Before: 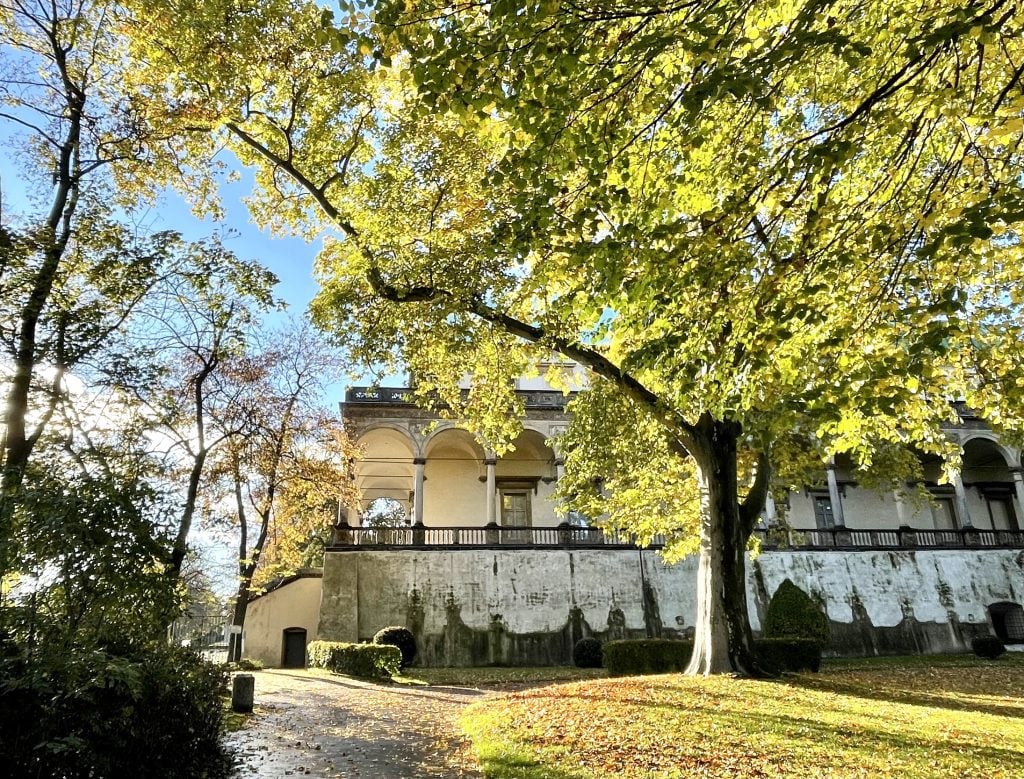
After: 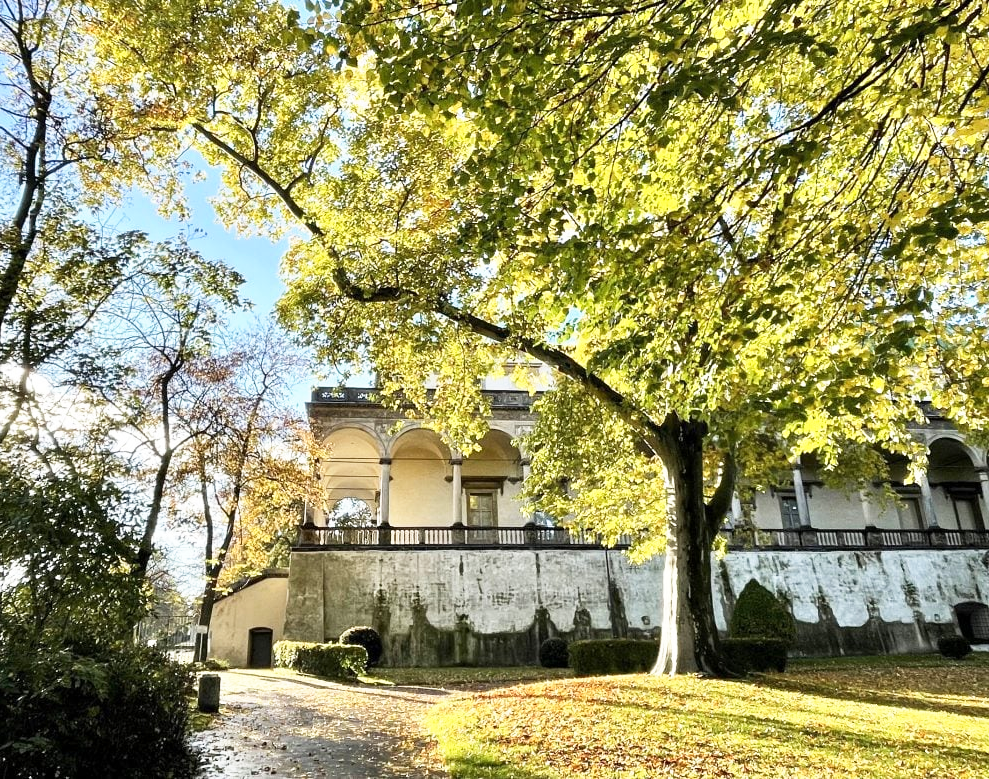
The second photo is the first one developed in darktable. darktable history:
crop and rotate: left 3.323%
color correction: highlights b* 0.013
base curve: curves: ch0 [(0, 0) (0.688, 0.865) (1, 1)], preserve colors none
